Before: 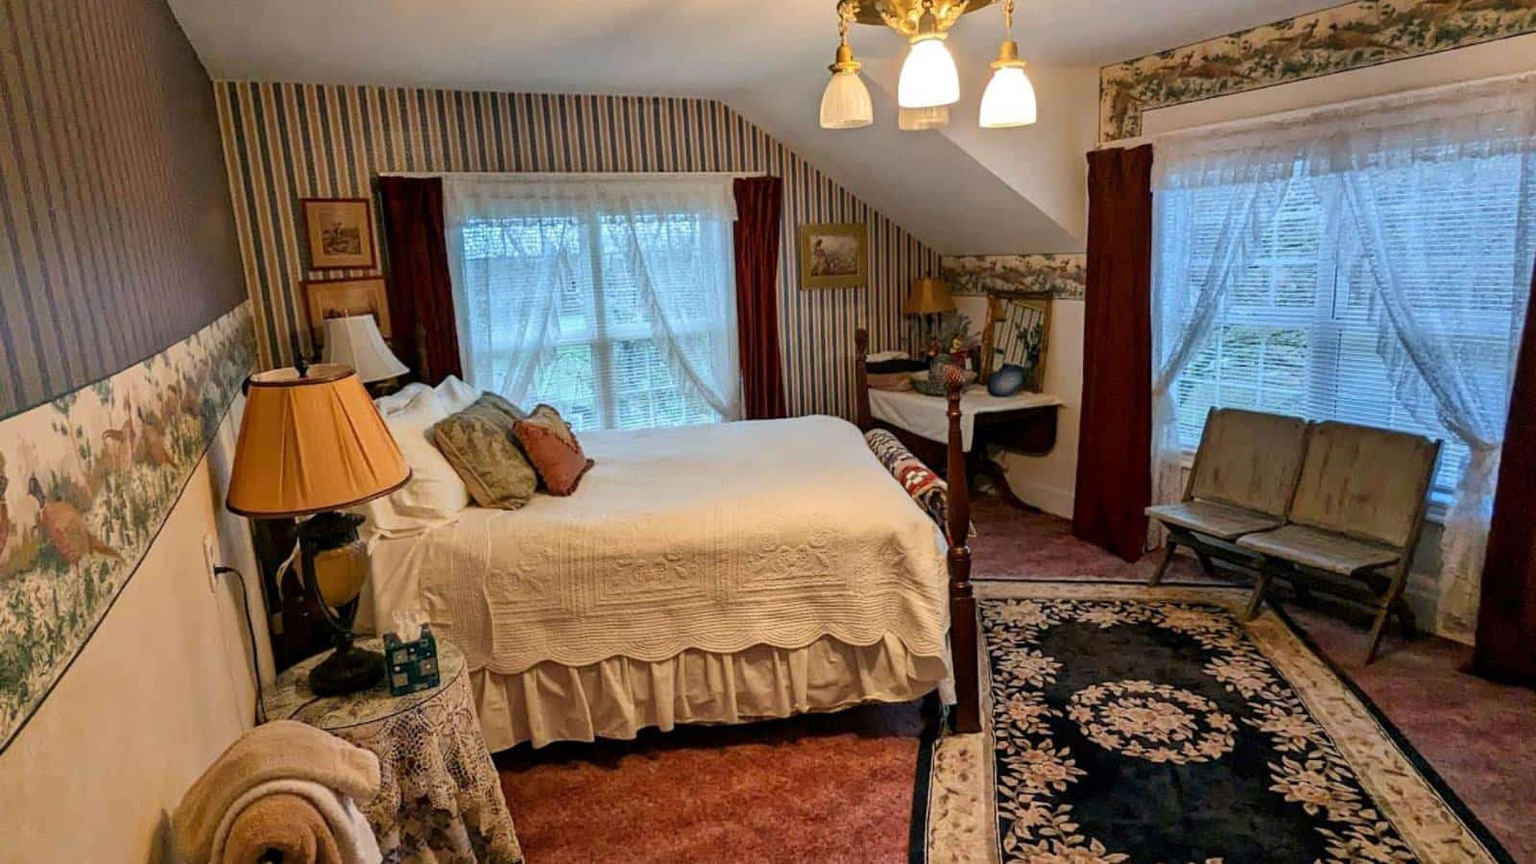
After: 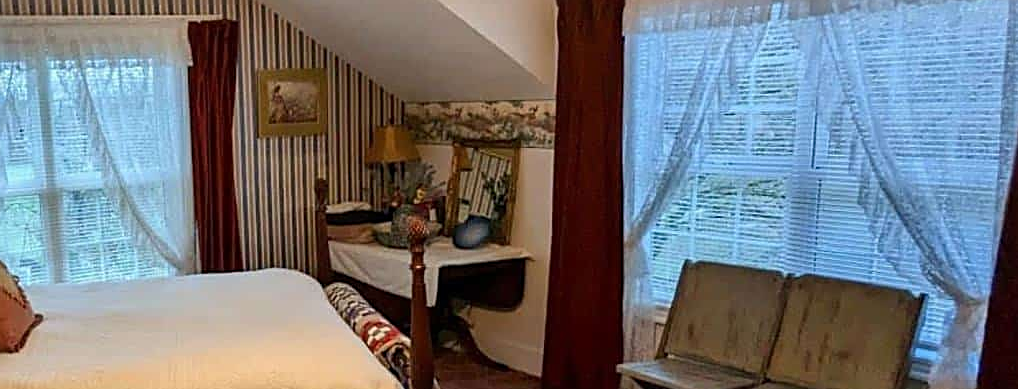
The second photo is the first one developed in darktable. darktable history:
crop: left 36.005%, top 18.293%, right 0.31%, bottom 38.444%
sharpen: on, module defaults
